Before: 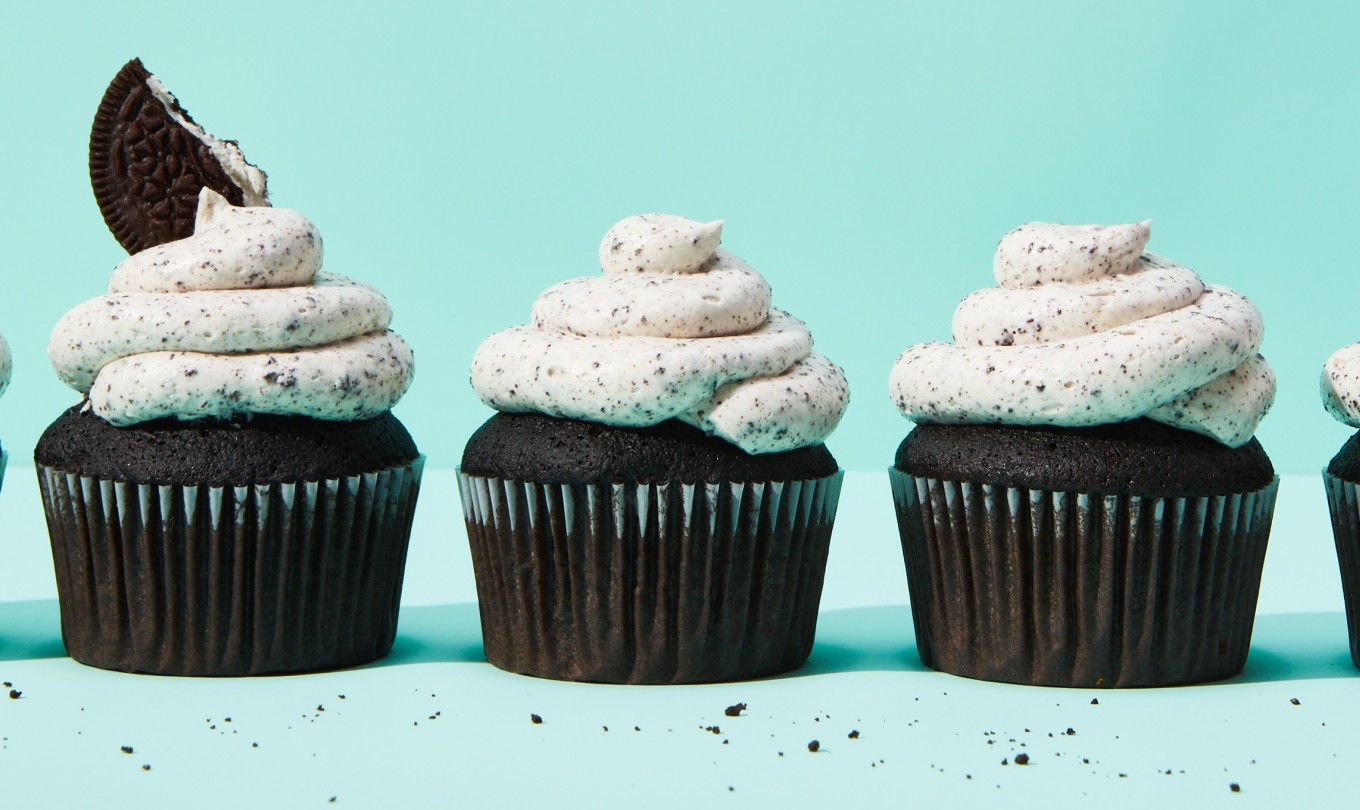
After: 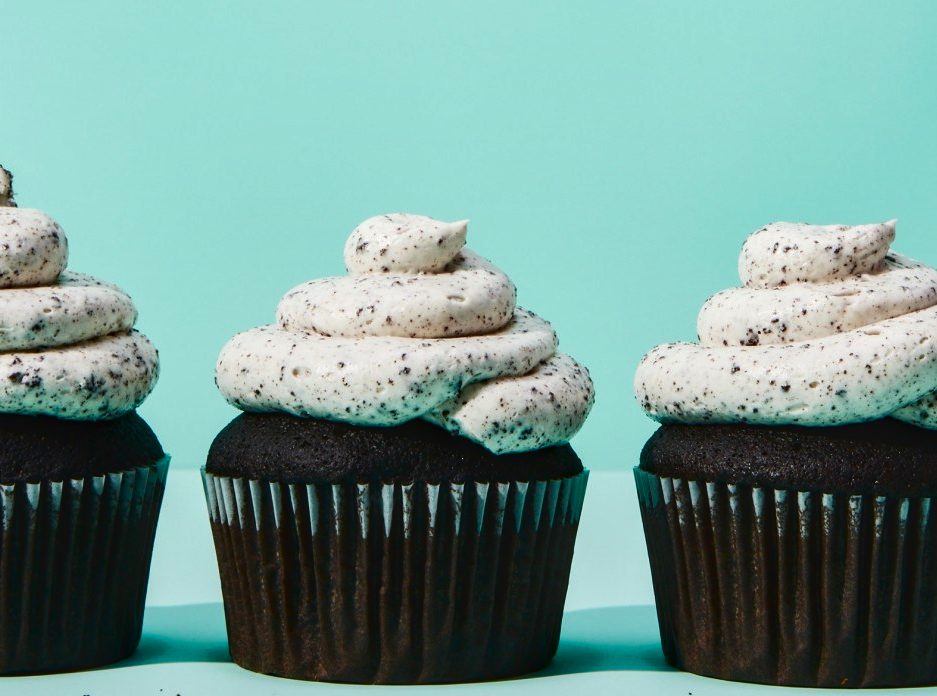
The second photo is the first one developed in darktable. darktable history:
crop: left 18.791%, right 12.262%, bottom 14.041%
local contrast: on, module defaults
contrast brightness saturation: contrast 0.127, brightness -0.232, saturation 0.139
